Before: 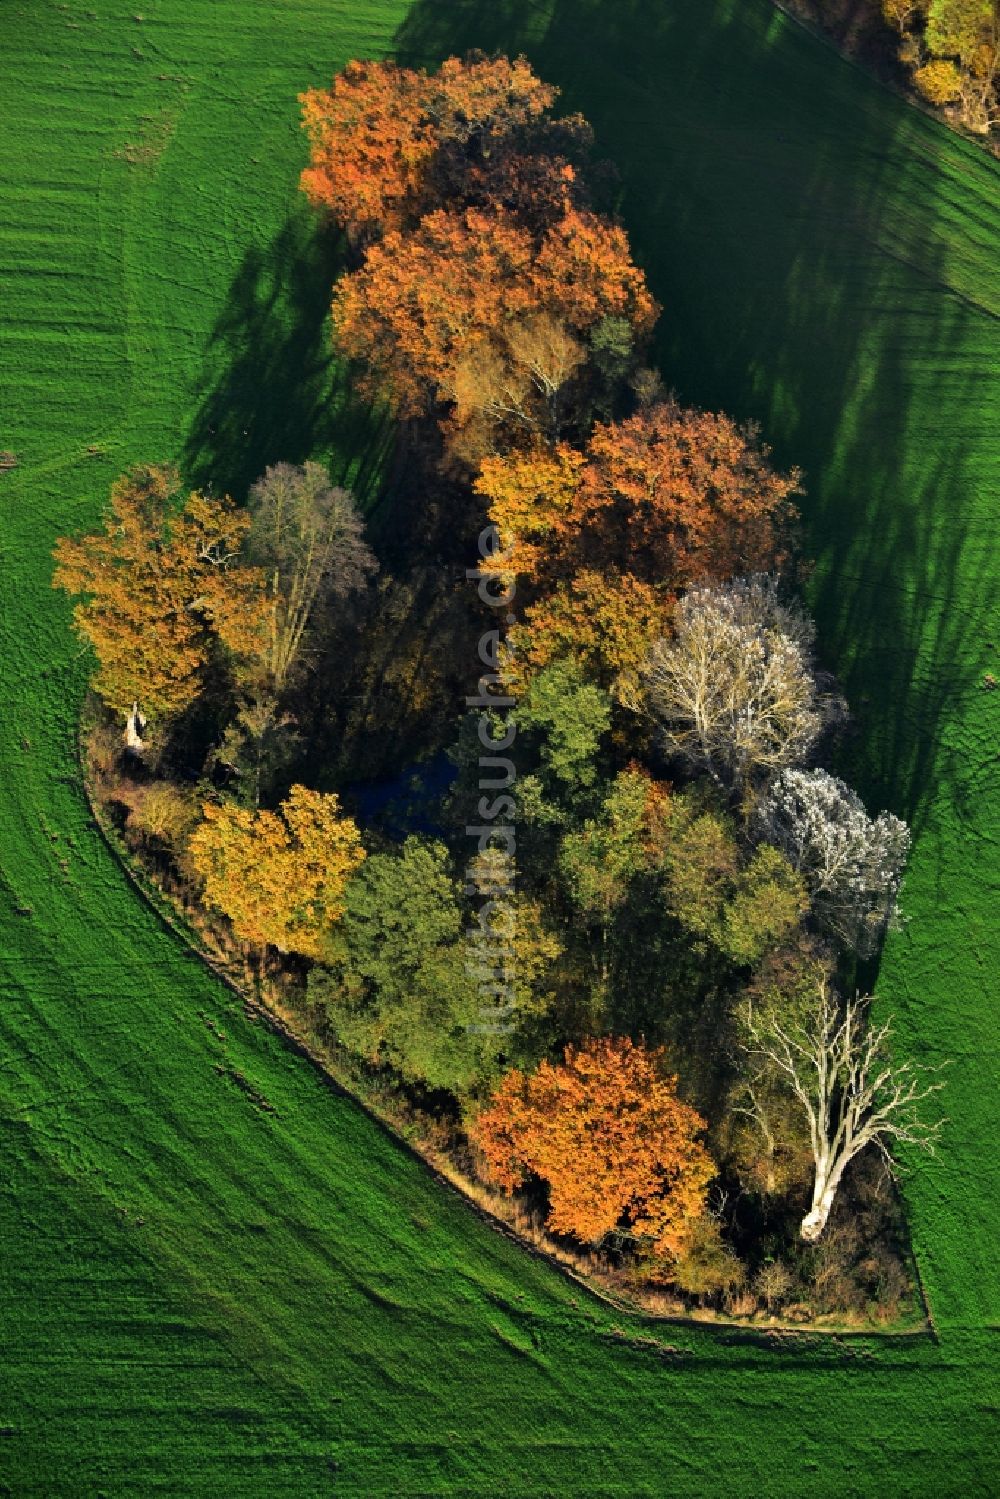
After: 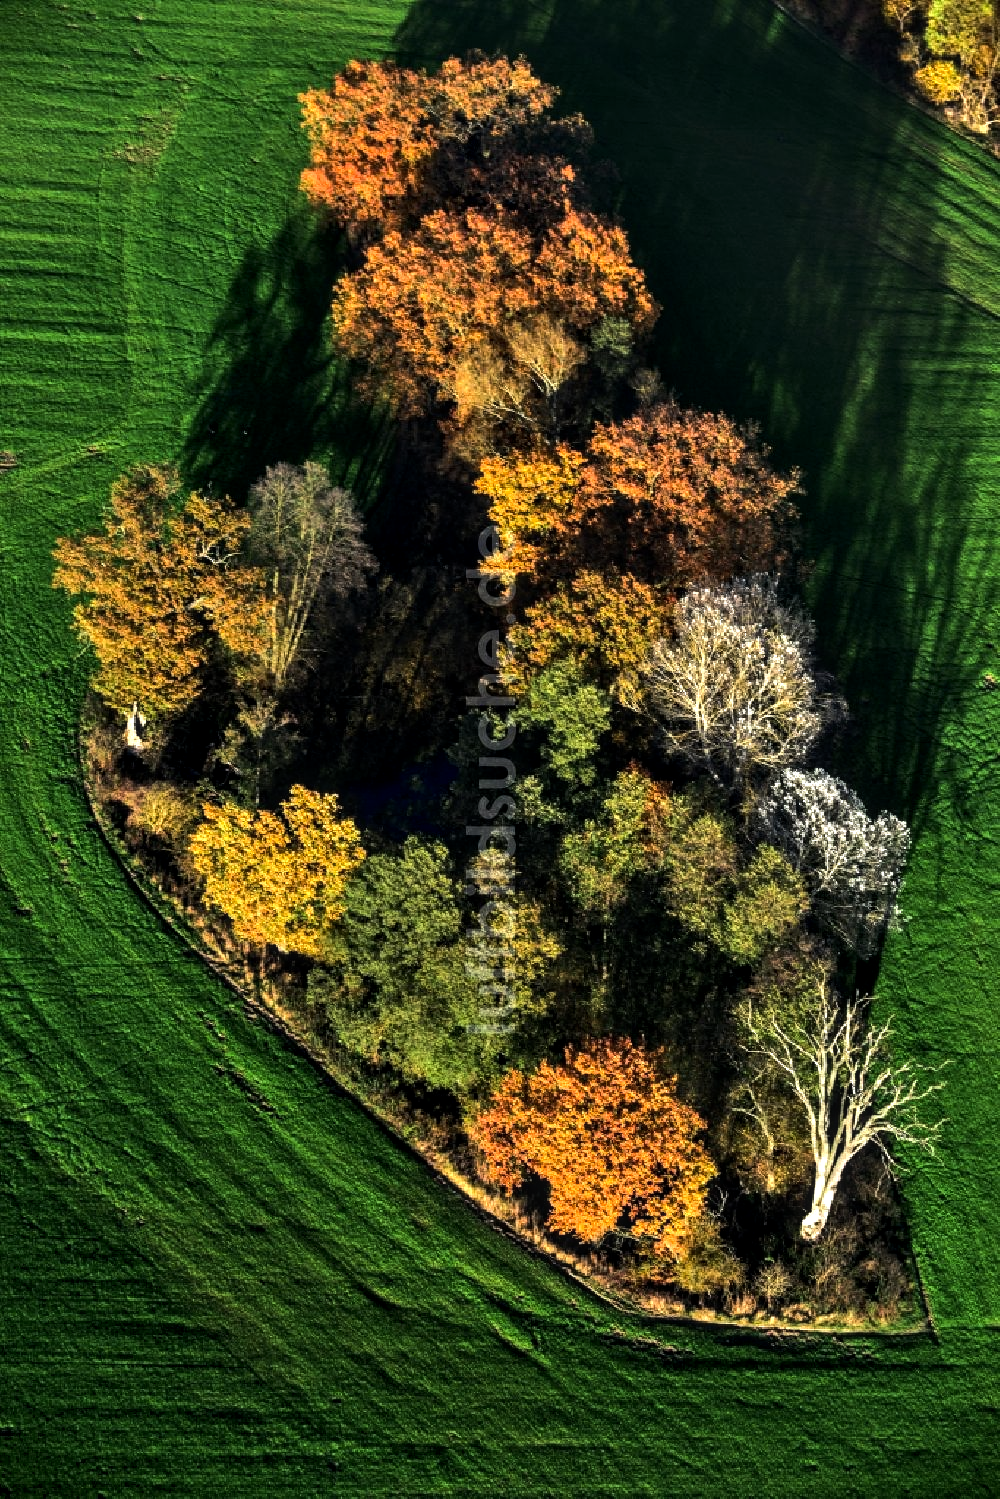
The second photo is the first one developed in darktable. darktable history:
local contrast: on, module defaults
color balance rgb: highlights gain › chroma 0.178%, highlights gain › hue 330.45°, perceptual saturation grading › global saturation 0.896%, perceptual brilliance grading › highlights 20.66%, perceptual brilliance grading › mid-tones 18.988%, perceptual brilliance grading › shadows -20.609%, saturation formula JzAzBz (2021)
tone equalizer: -8 EV -0.767 EV, -7 EV -0.681 EV, -6 EV -0.573 EV, -5 EV -0.38 EV, -3 EV 0.379 EV, -2 EV 0.6 EV, -1 EV 0.691 EV, +0 EV 0.723 EV, edges refinement/feathering 500, mask exposure compensation -1.57 EV, preserve details no
exposure: black level correction 0.001, exposure -0.205 EV, compensate highlight preservation false
